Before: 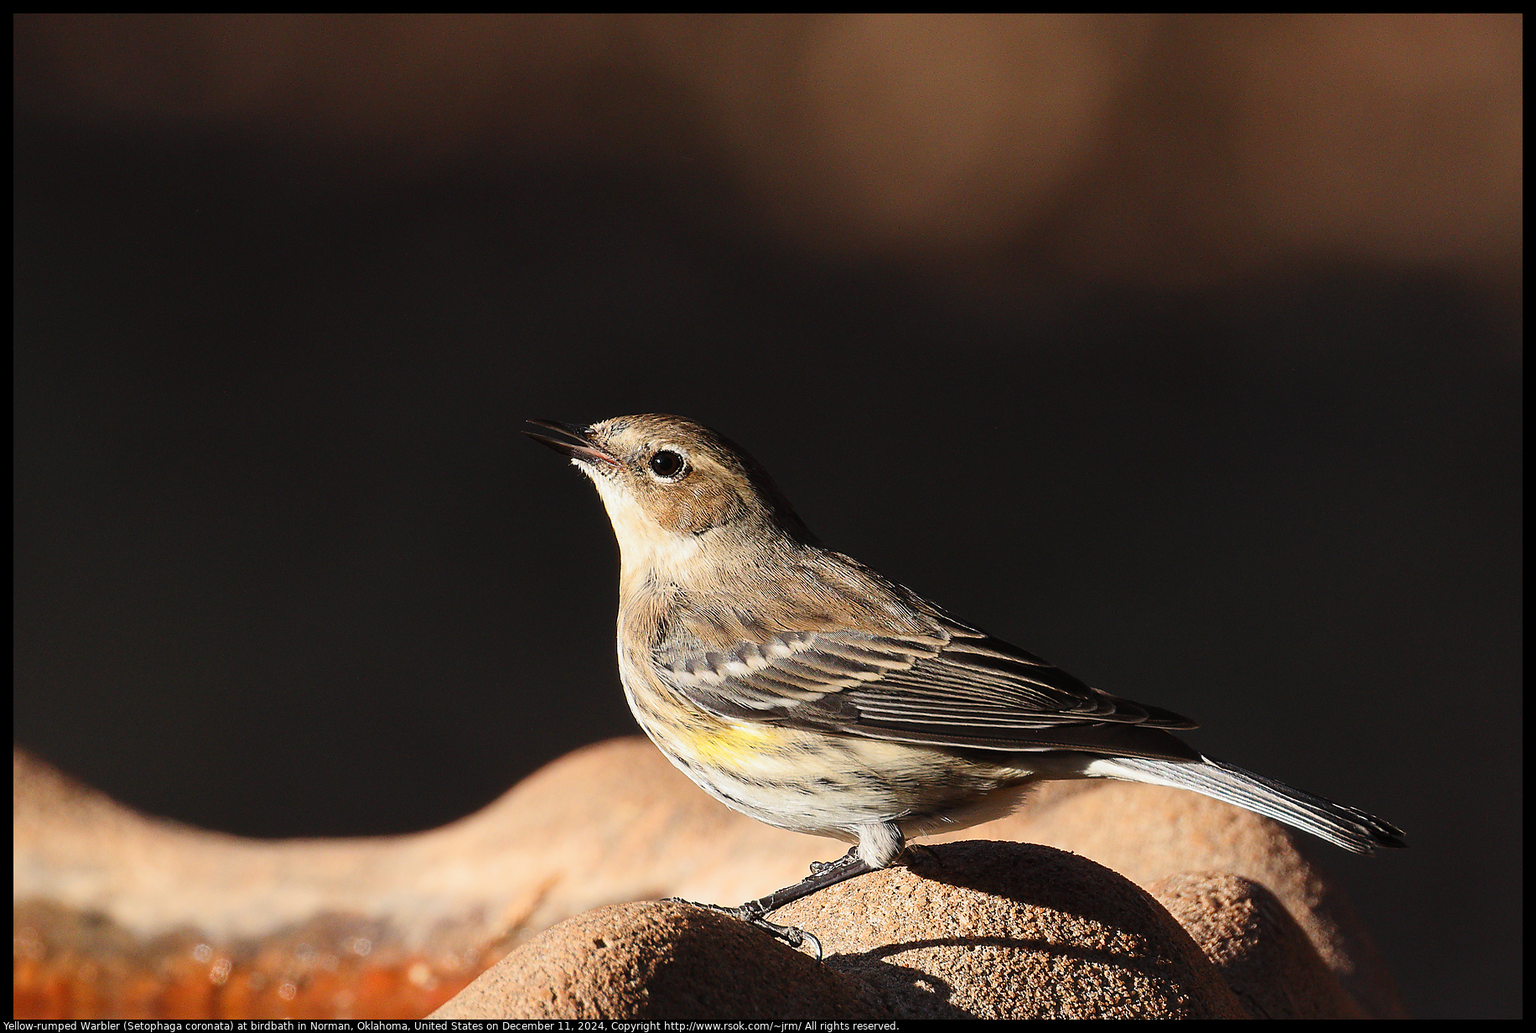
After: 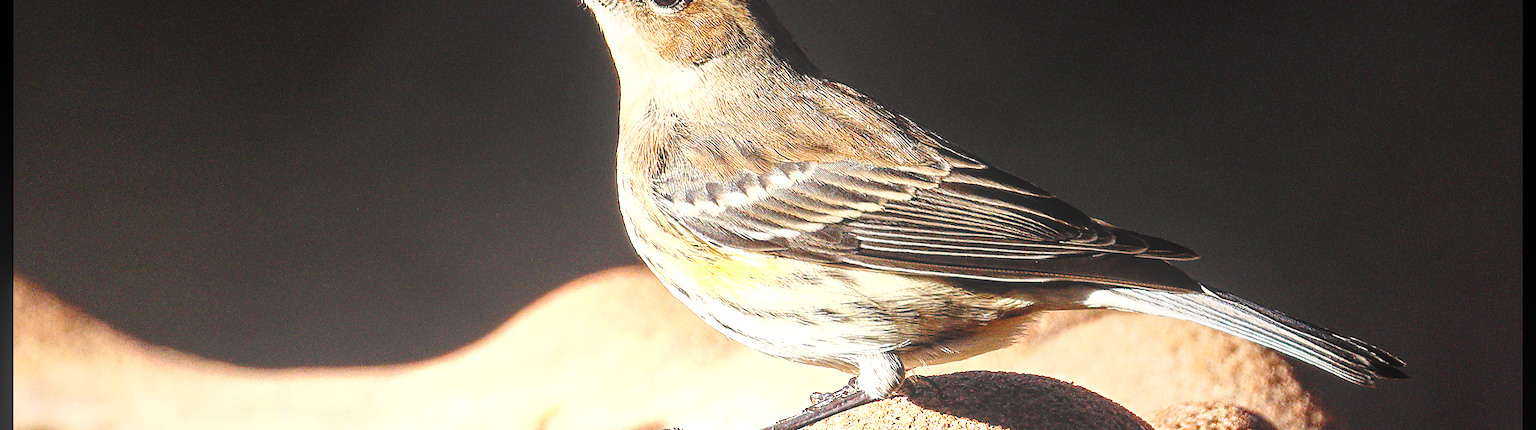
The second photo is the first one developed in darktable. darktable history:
crop: top 45.459%, bottom 12.235%
tone curve: curves: ch0 [(0, 0) (0.003, 0.025) (0.011, 0.027) (0.025, 0.032) (0.044, 0.037) (0.069, 0.044) (0.1, 0.054) (0.136, 0.084) (0.177, 0.128) (0.224, 0.196) (0.277, 0.281) (0.335, 0.376) (0.399, 0.461) (0.468, 0.534) (0.543, 0.613) (0.623, 0.692) (0.709, 0.77) (0.801, 0.849) (0.898, 0.934) (1, 1)], preserve colors none
exposure: black level correction 0, exposure 1.101 EV, compensate highlight preservation false
local contrast: highlights 67%, shadows 34%, detail 167%, midtone range 0.2
